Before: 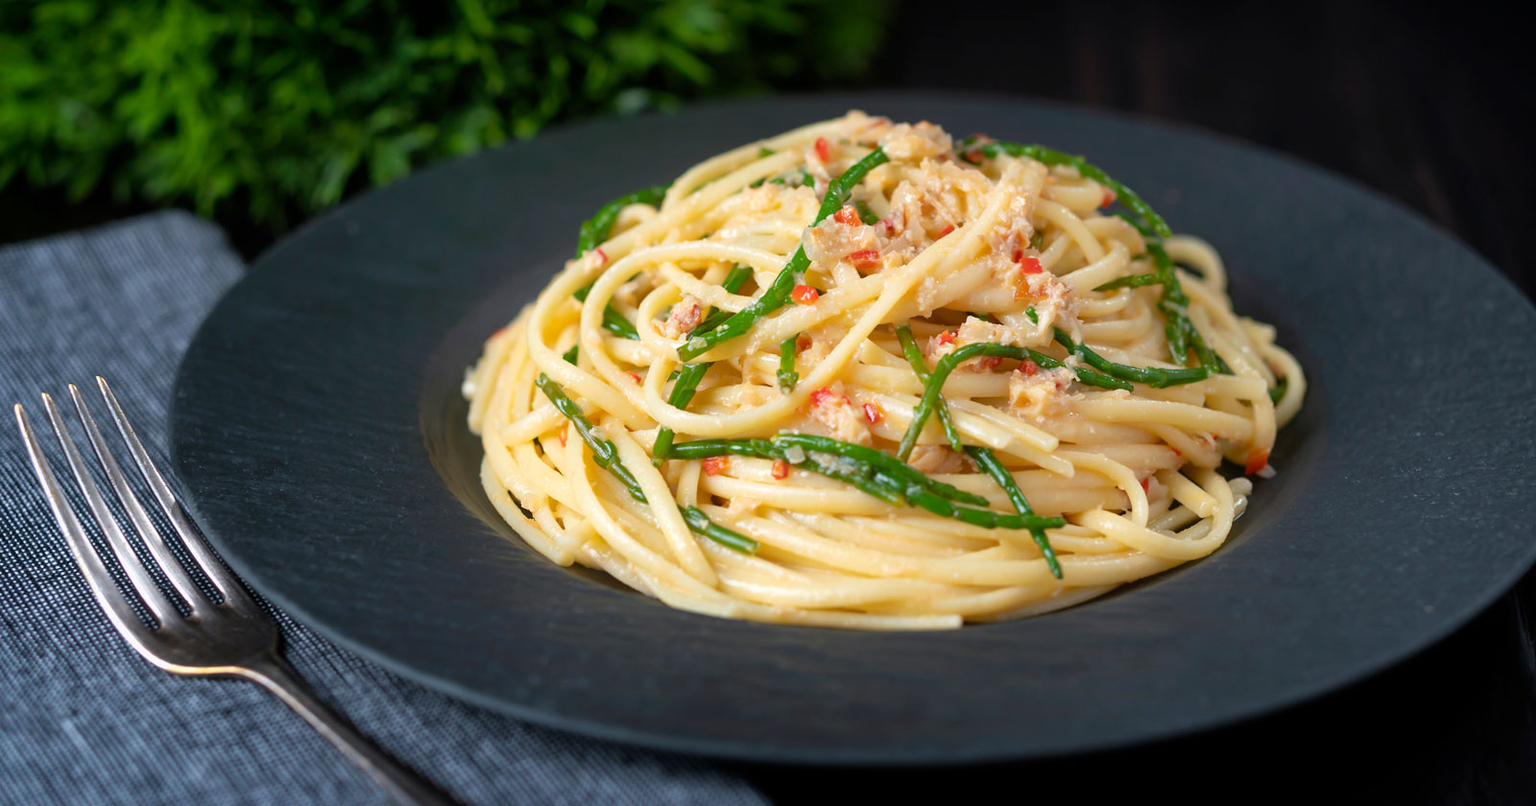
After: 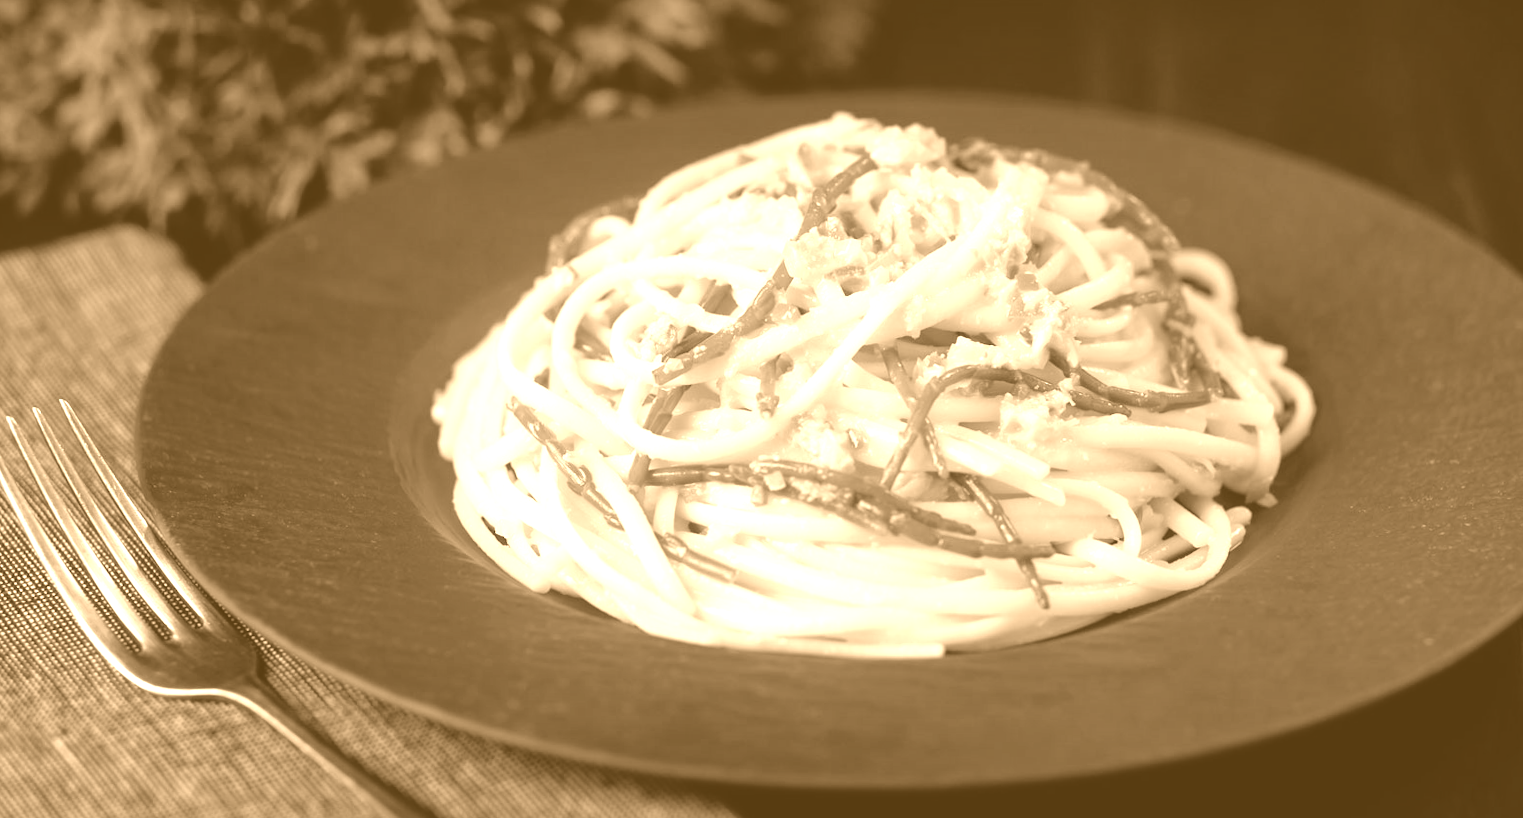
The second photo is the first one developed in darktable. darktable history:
colorize: hue 28.8°, source mix 100%
rotate and perspective: rotation 0.074°, lens shift (vertical) 0.096, lens shift (horizontal) -0.041, crop left 0.043, crop right 0.952, crop top 0.024, crop bottom 0.979
